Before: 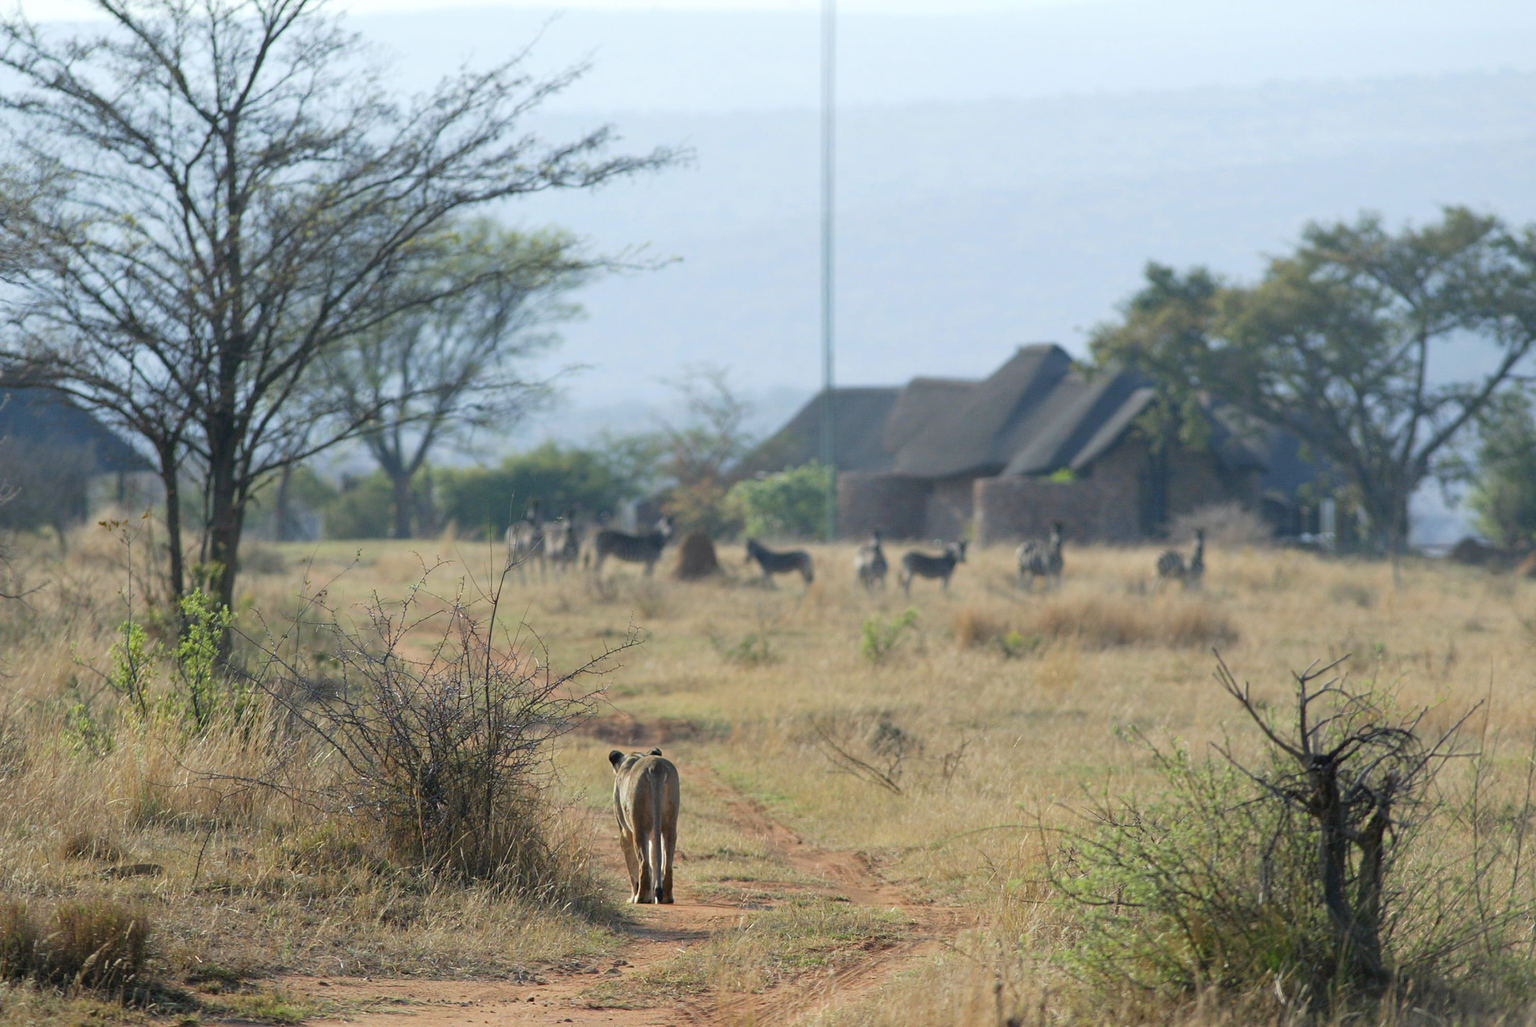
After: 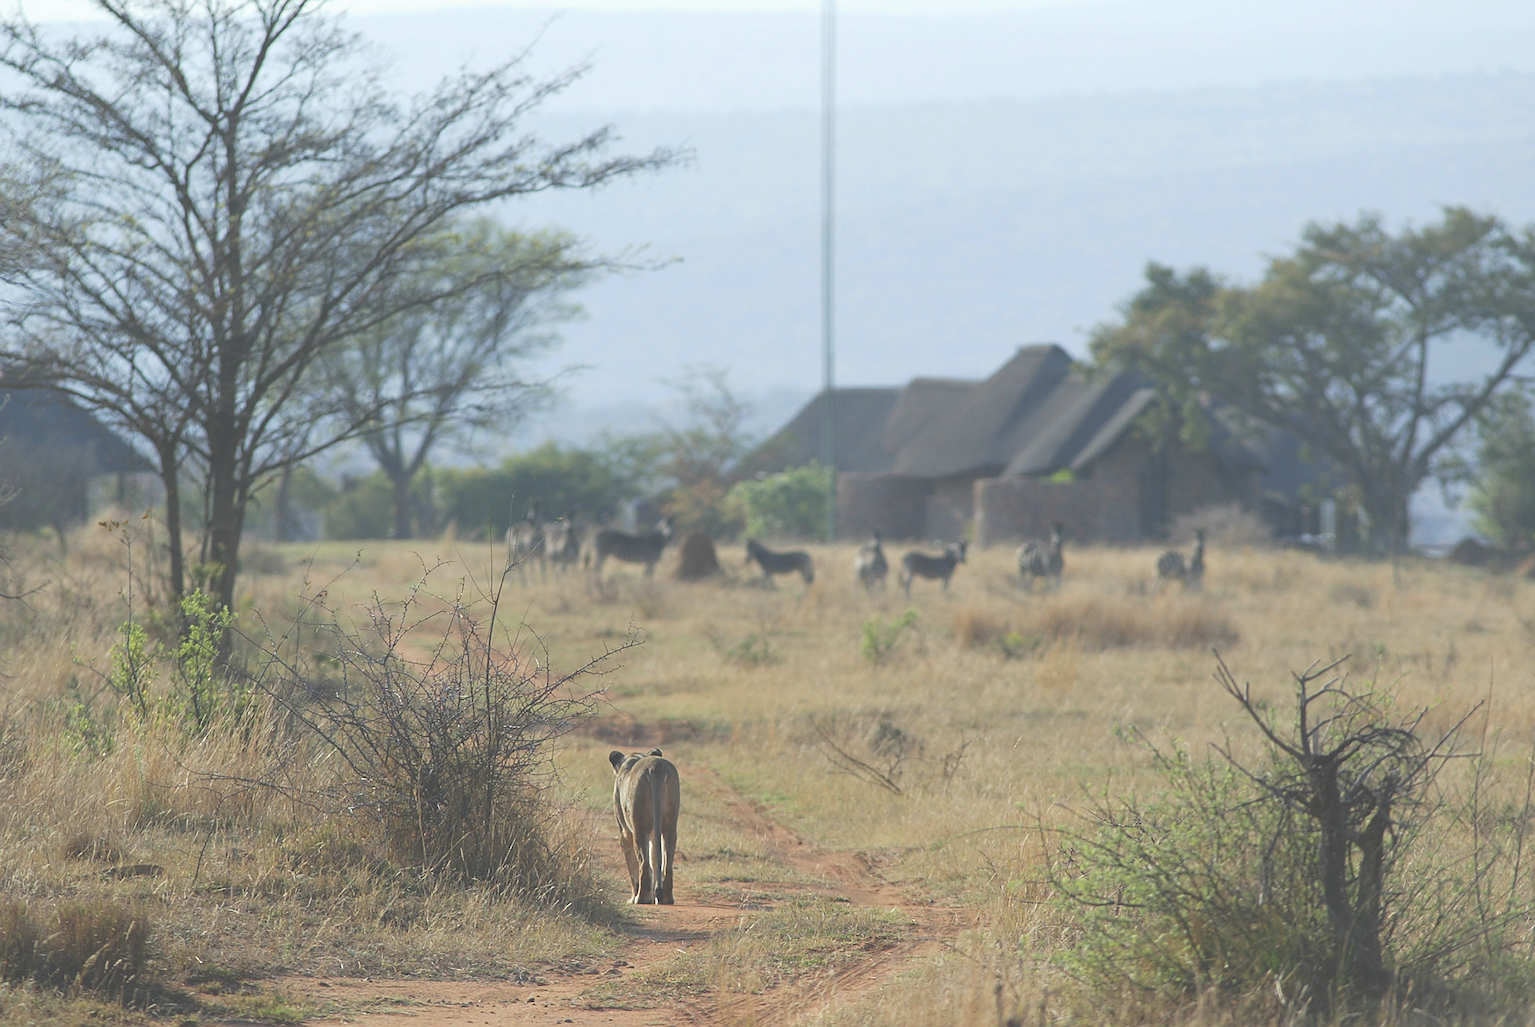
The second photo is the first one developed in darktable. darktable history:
sharpen: on, module defaults
exposure: black level correction -0.062, exposure -0.05 EV, compensate highlight preservation false
